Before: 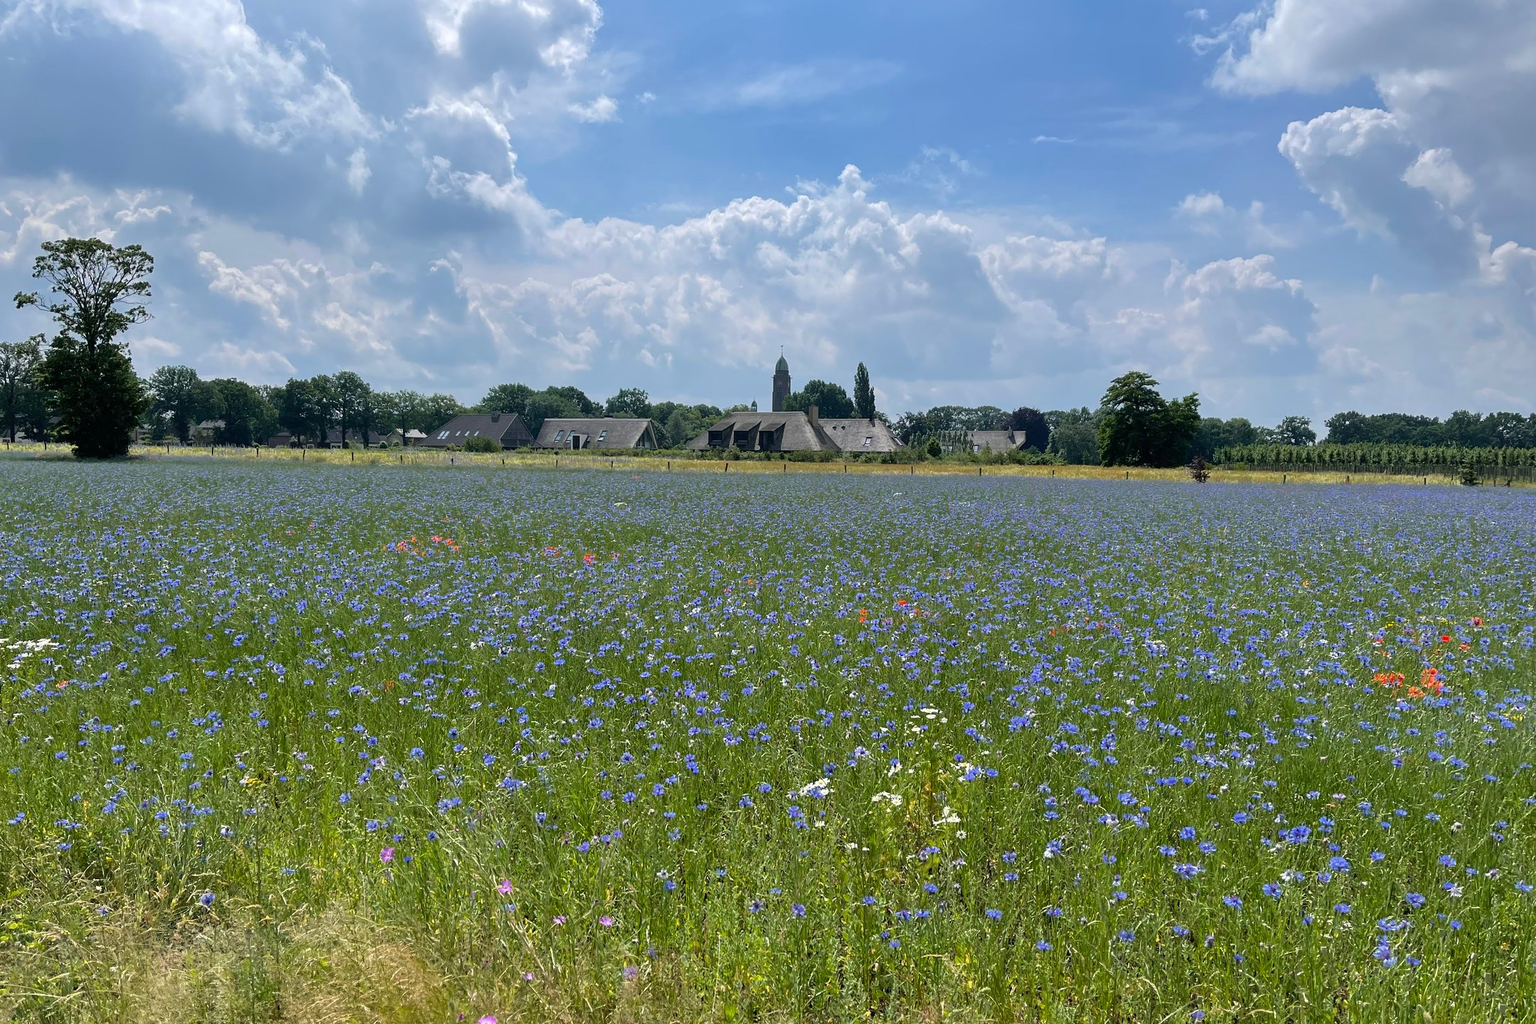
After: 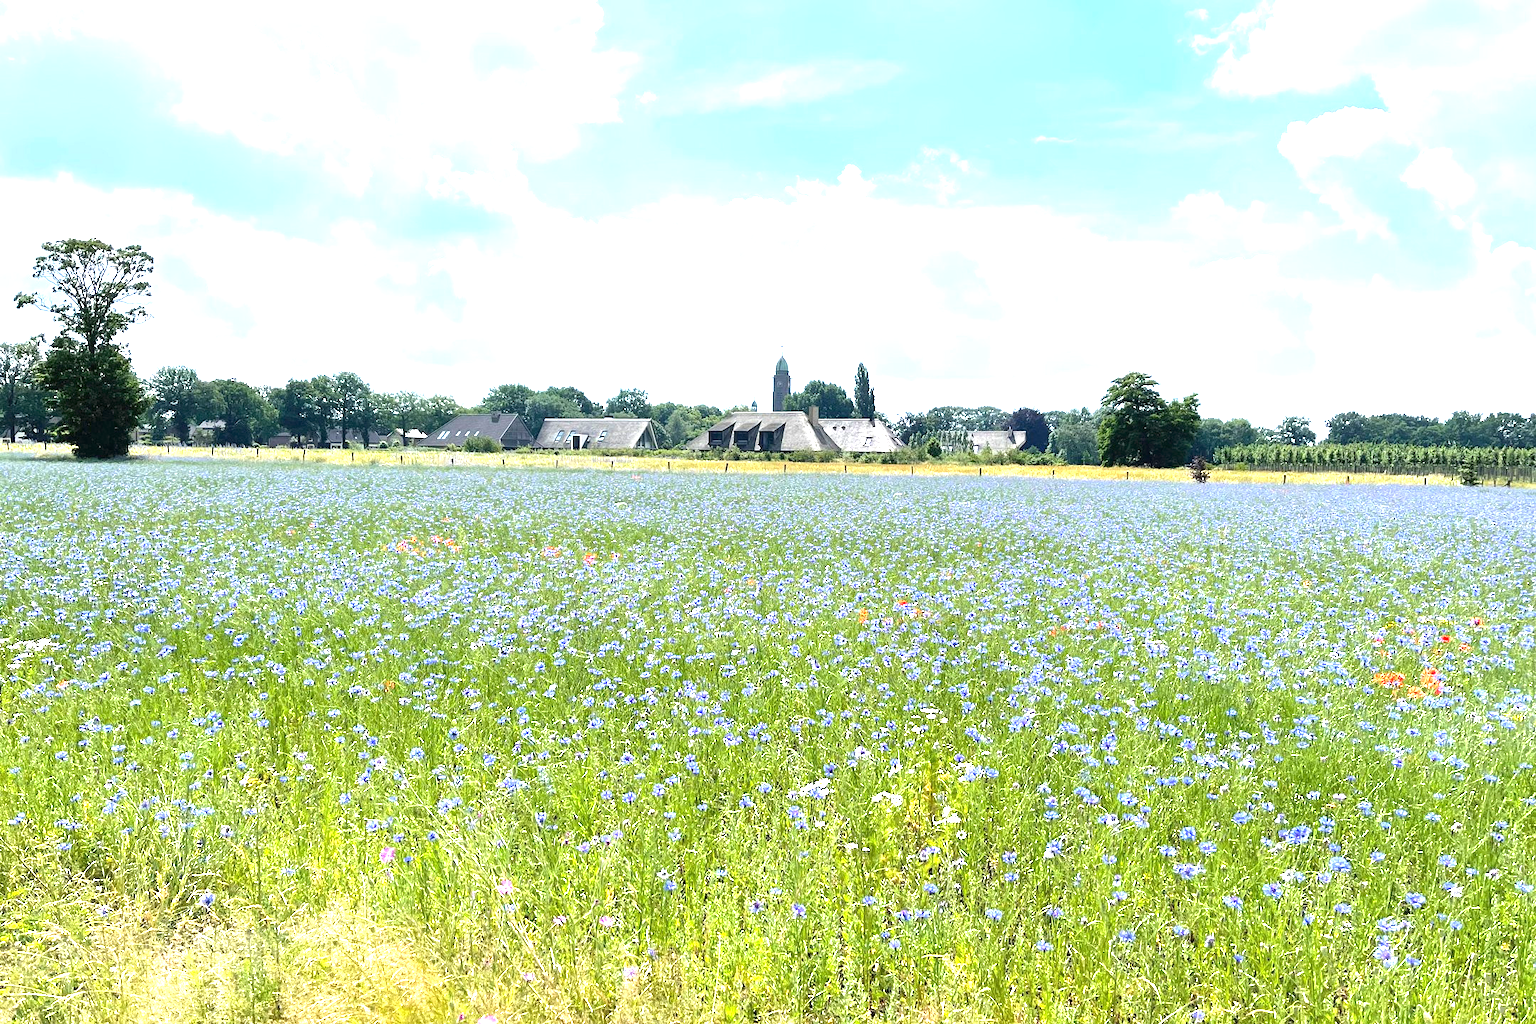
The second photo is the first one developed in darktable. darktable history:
exposure: black level correction 0, exposure 1.9 EV, compensate highlight preservation false
rgb levels: preserve colors max RGB
